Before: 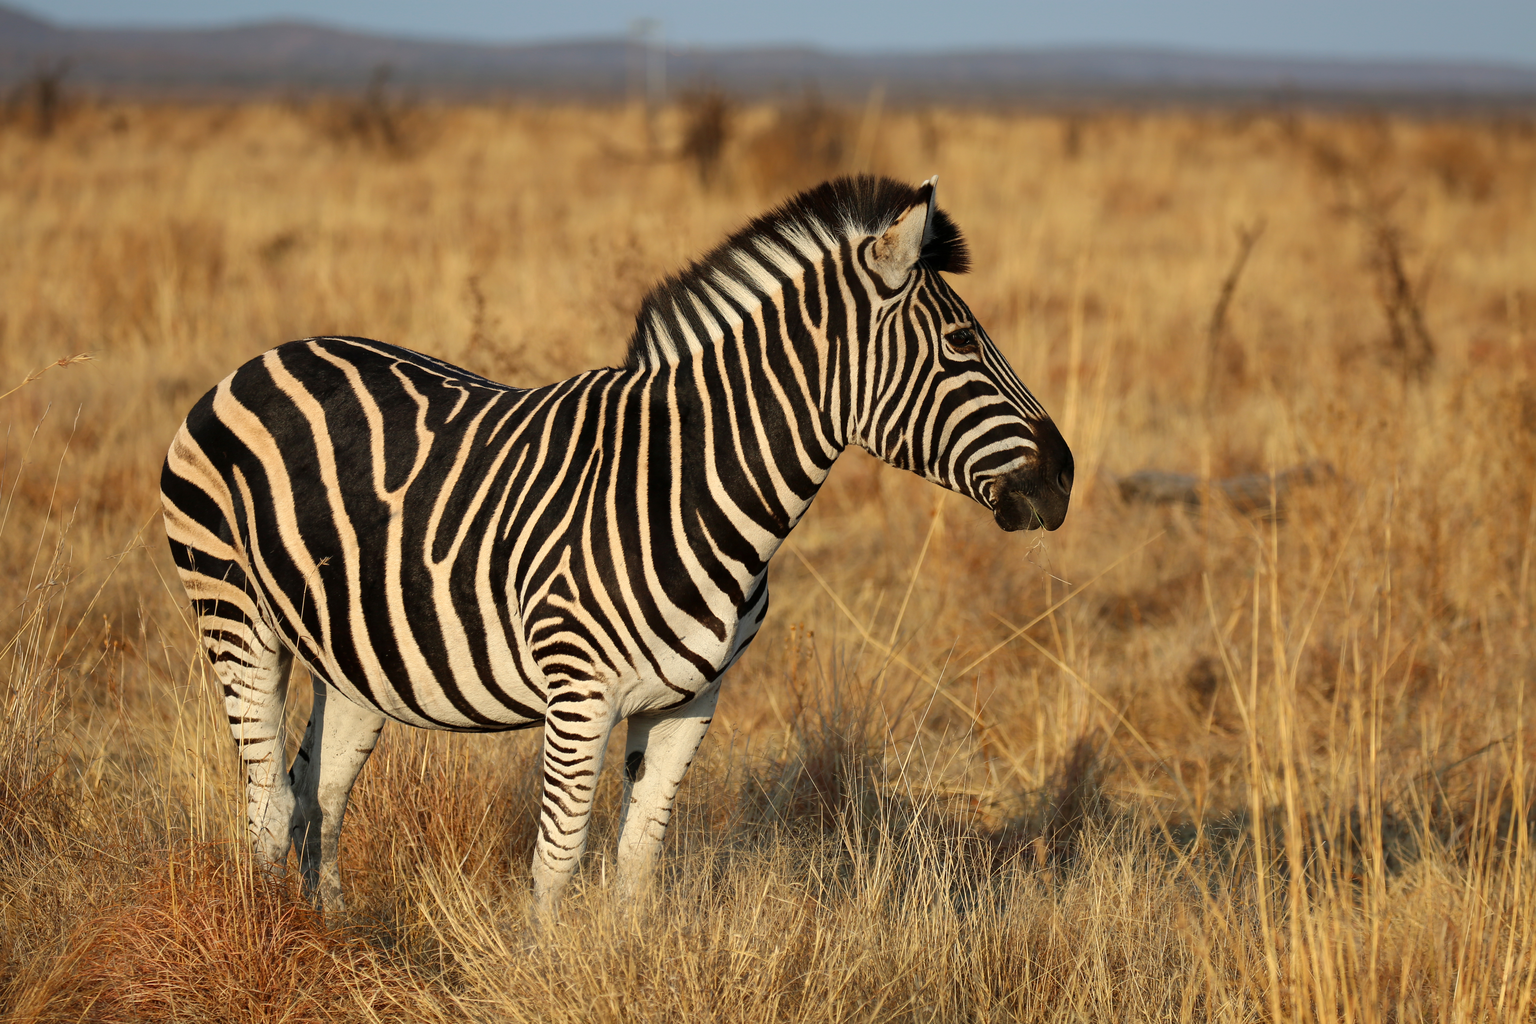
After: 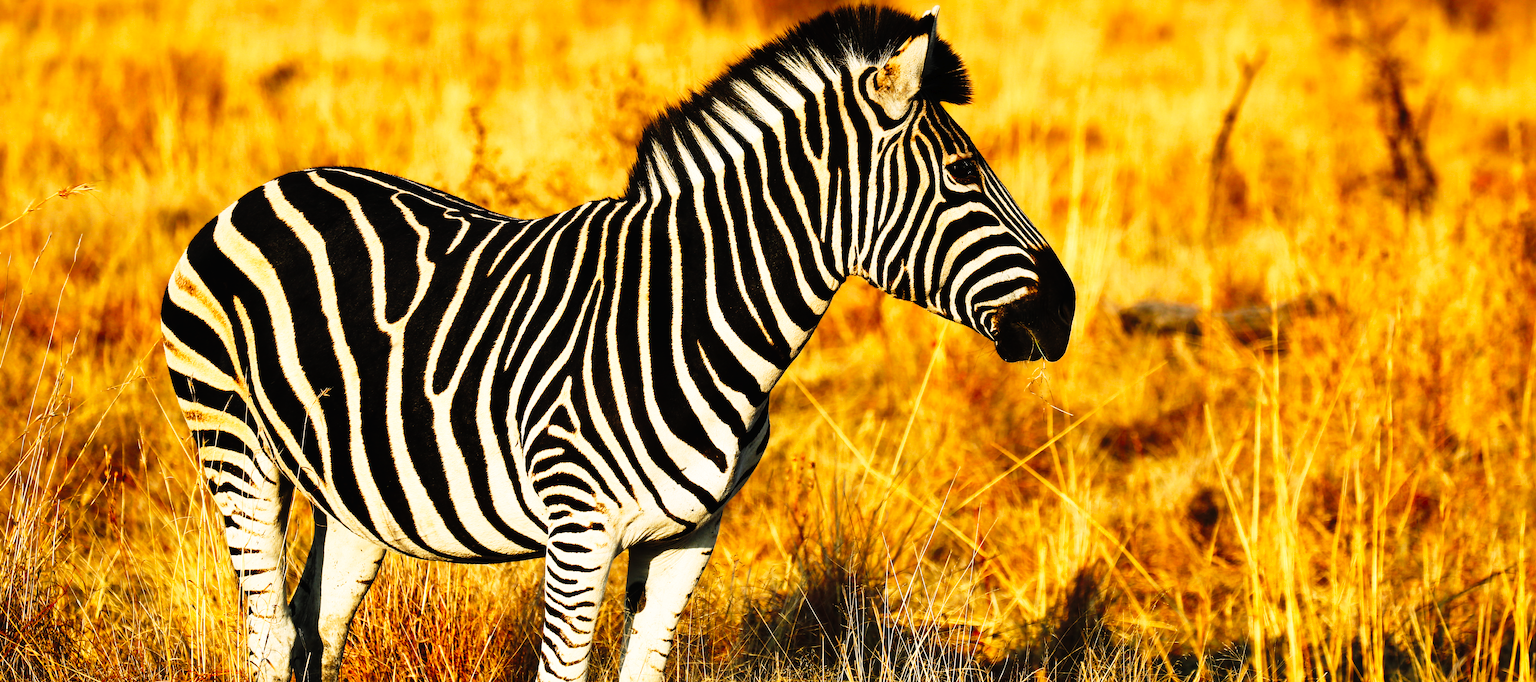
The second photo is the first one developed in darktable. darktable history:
crop: top 16.599%, bottom 16.768%
tone curve: curves: ch0 [(0, 0) (0.003, 0.01) (0.011, 0.01) (0.025, 0.011) (0.044, 0.014) (0.069, 0.018) (0.1, 0.022) (0.136, 0.026) (0.177, 0.035) (0.224, 0.051) (0.277, 0.085) (0.335, 0.158) (0.399, 0.299) (0.468, 0.457) (0.543, 0.634) (0.623, 0.801) (0.709, 0.904) (0.801, 0.963) (0.898, 0.986) (1, 1)], preserve colors none
exposure: exposure 0.2 EV, compensate highlight preservation false
